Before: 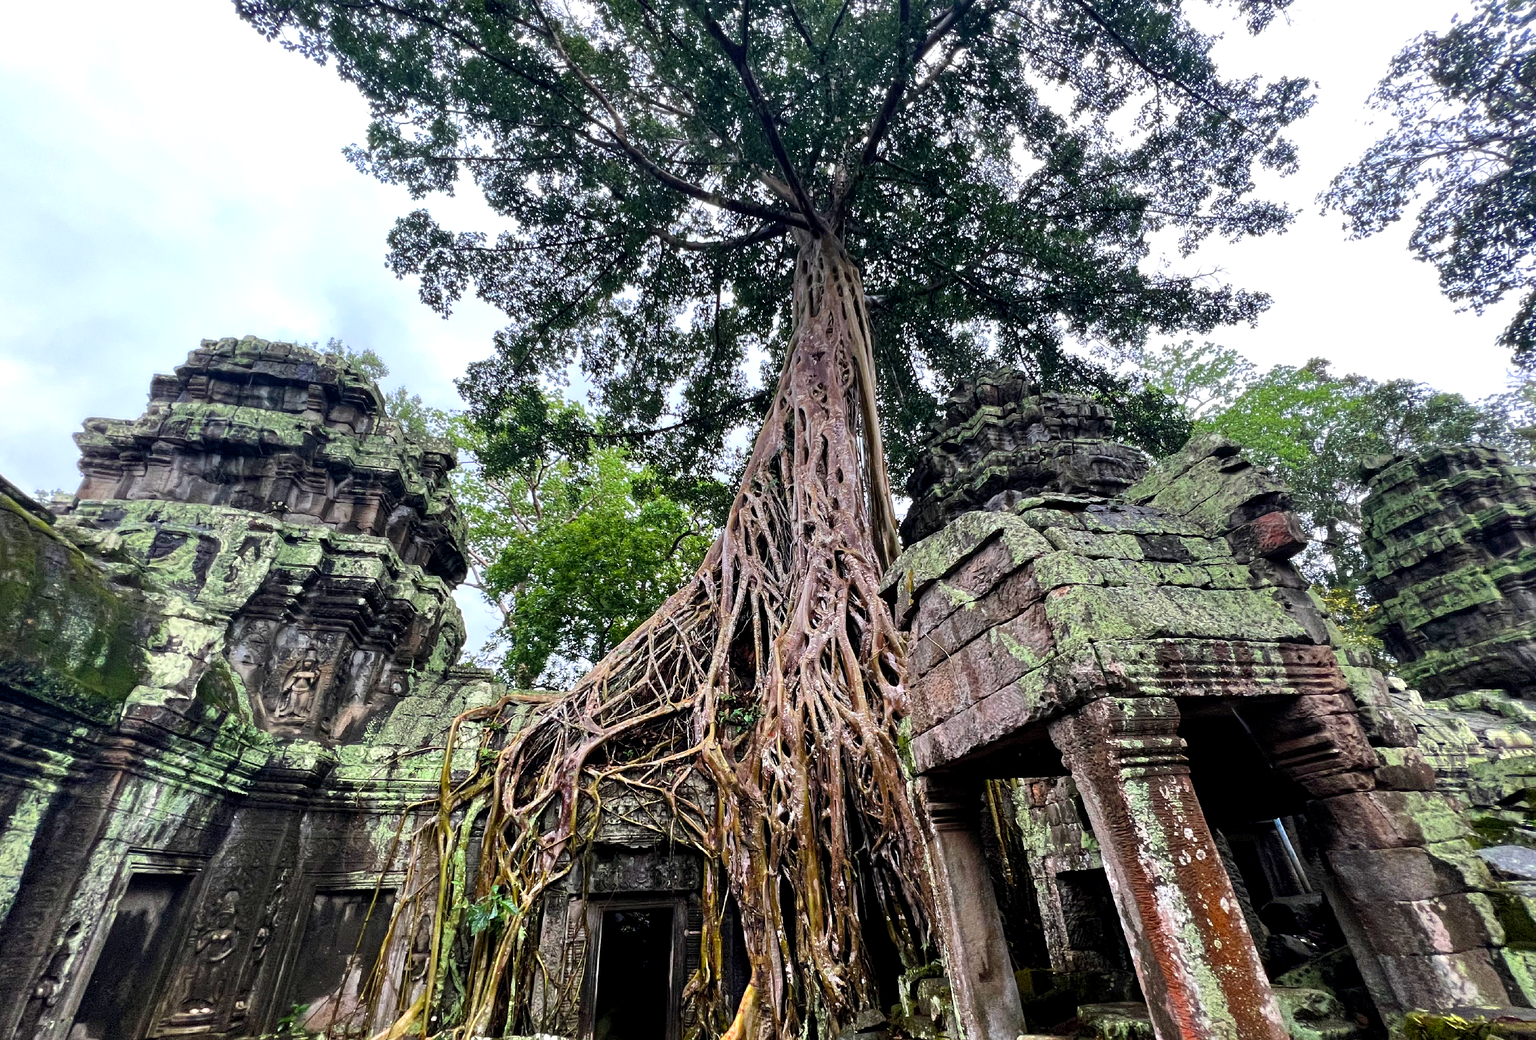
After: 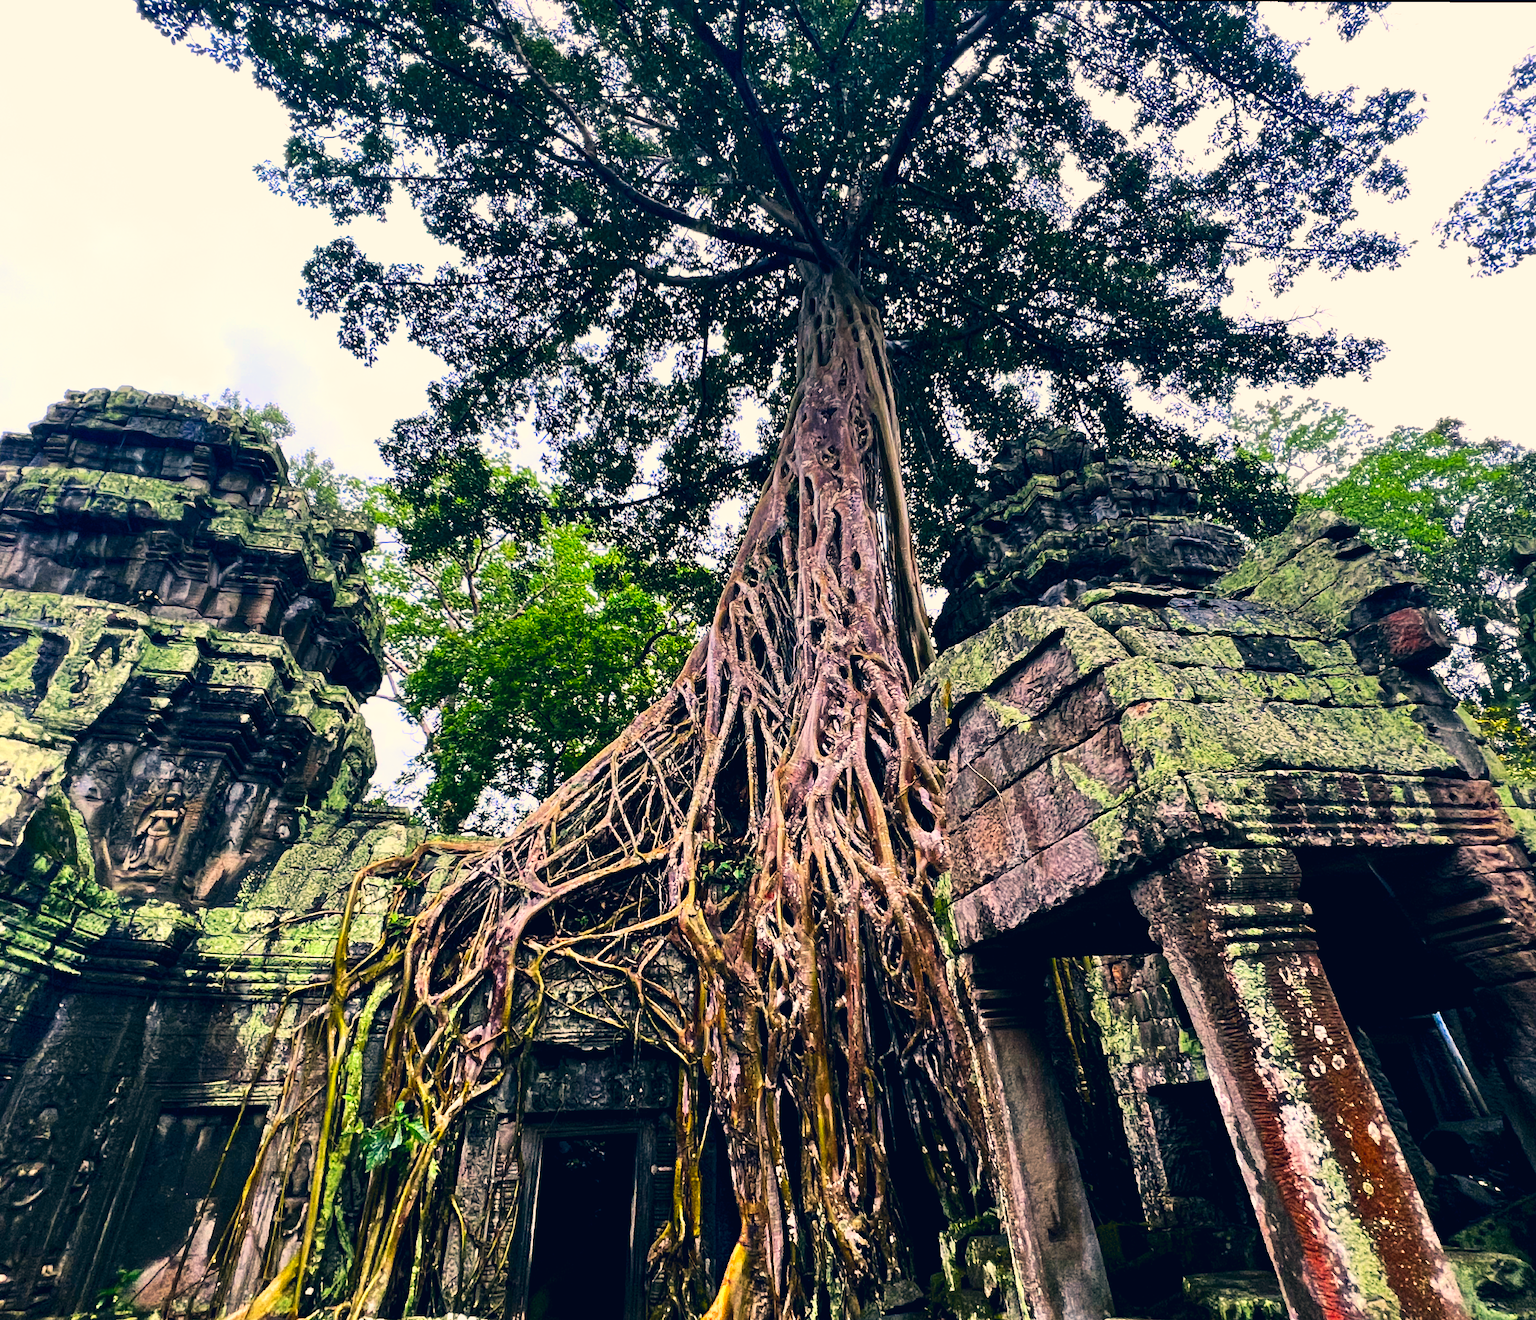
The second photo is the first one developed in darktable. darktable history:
tone curve: curves: ch0 [(0, 0) (0.003, 0.002) (0.011, 0.009) (0.025, 0.022) (0.044, 0.041) (0.069, 0.059) (0.1, 0.082) (0.136, 0.106) (0.177, 0.138) (0.224, 0.179) (0.277, 0.226) (0.335, 0.28) (0.399, 0.342) (0.468, 0.413) (0.543, 0.493) (0.623, 0.591) (0.709, 0.699) (0.801, 0.804) (0.898, 0.899) (1, 1)], preserve colors none
rotate and perspective: rotation 0.215°, lens shift (vertical) -0.139, crop left 0.069, crop right 0.939, crop top 0.002, crop bottom 0.996
contrast brightness saturation: contrast 0.18, saturation 0.3
crop: left 7.598%, right 7.873%
color correction: highlights a* 10.32, highlights b* 14.66, shadows a* -9.59, shadows b* -15.02
